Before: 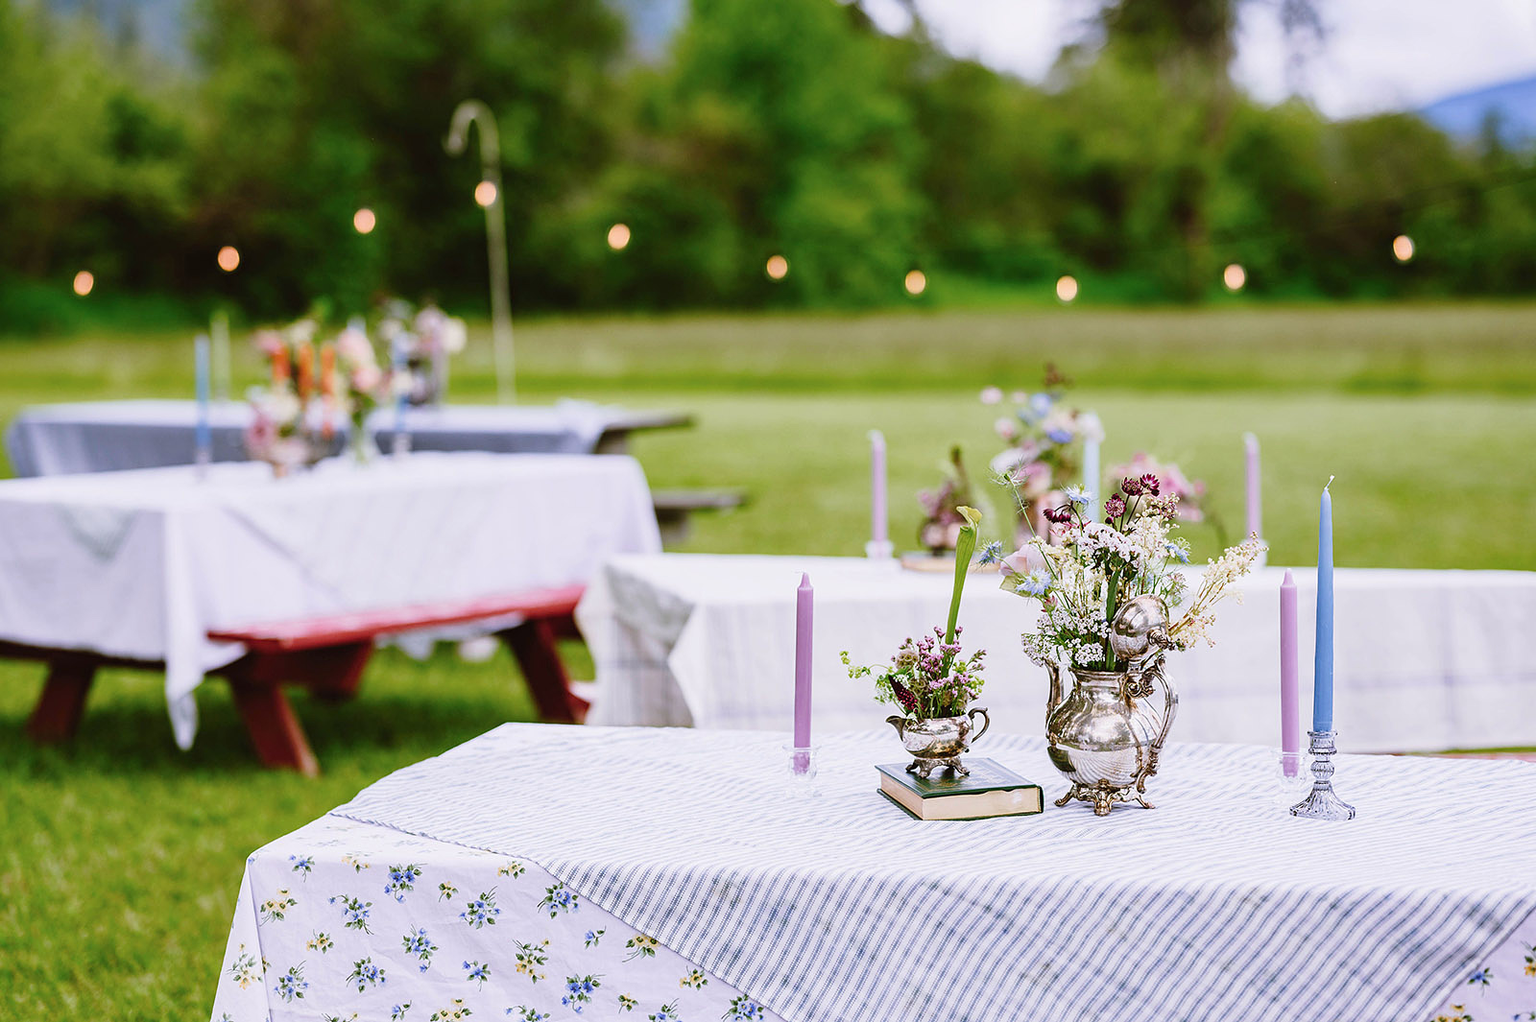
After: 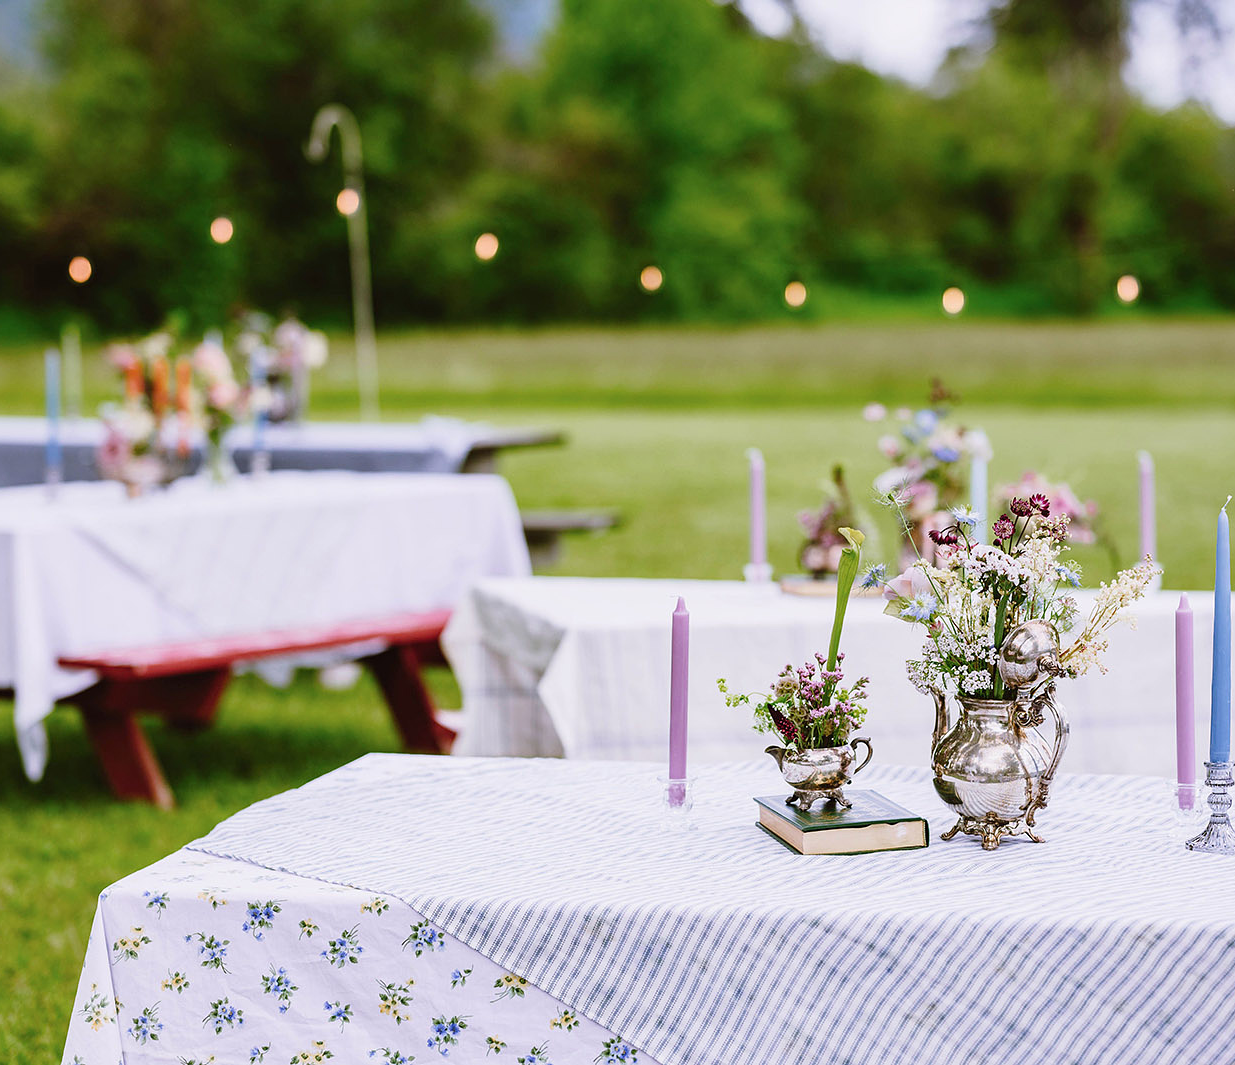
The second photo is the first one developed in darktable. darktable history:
crop: left 9.89%, right 12.86%
